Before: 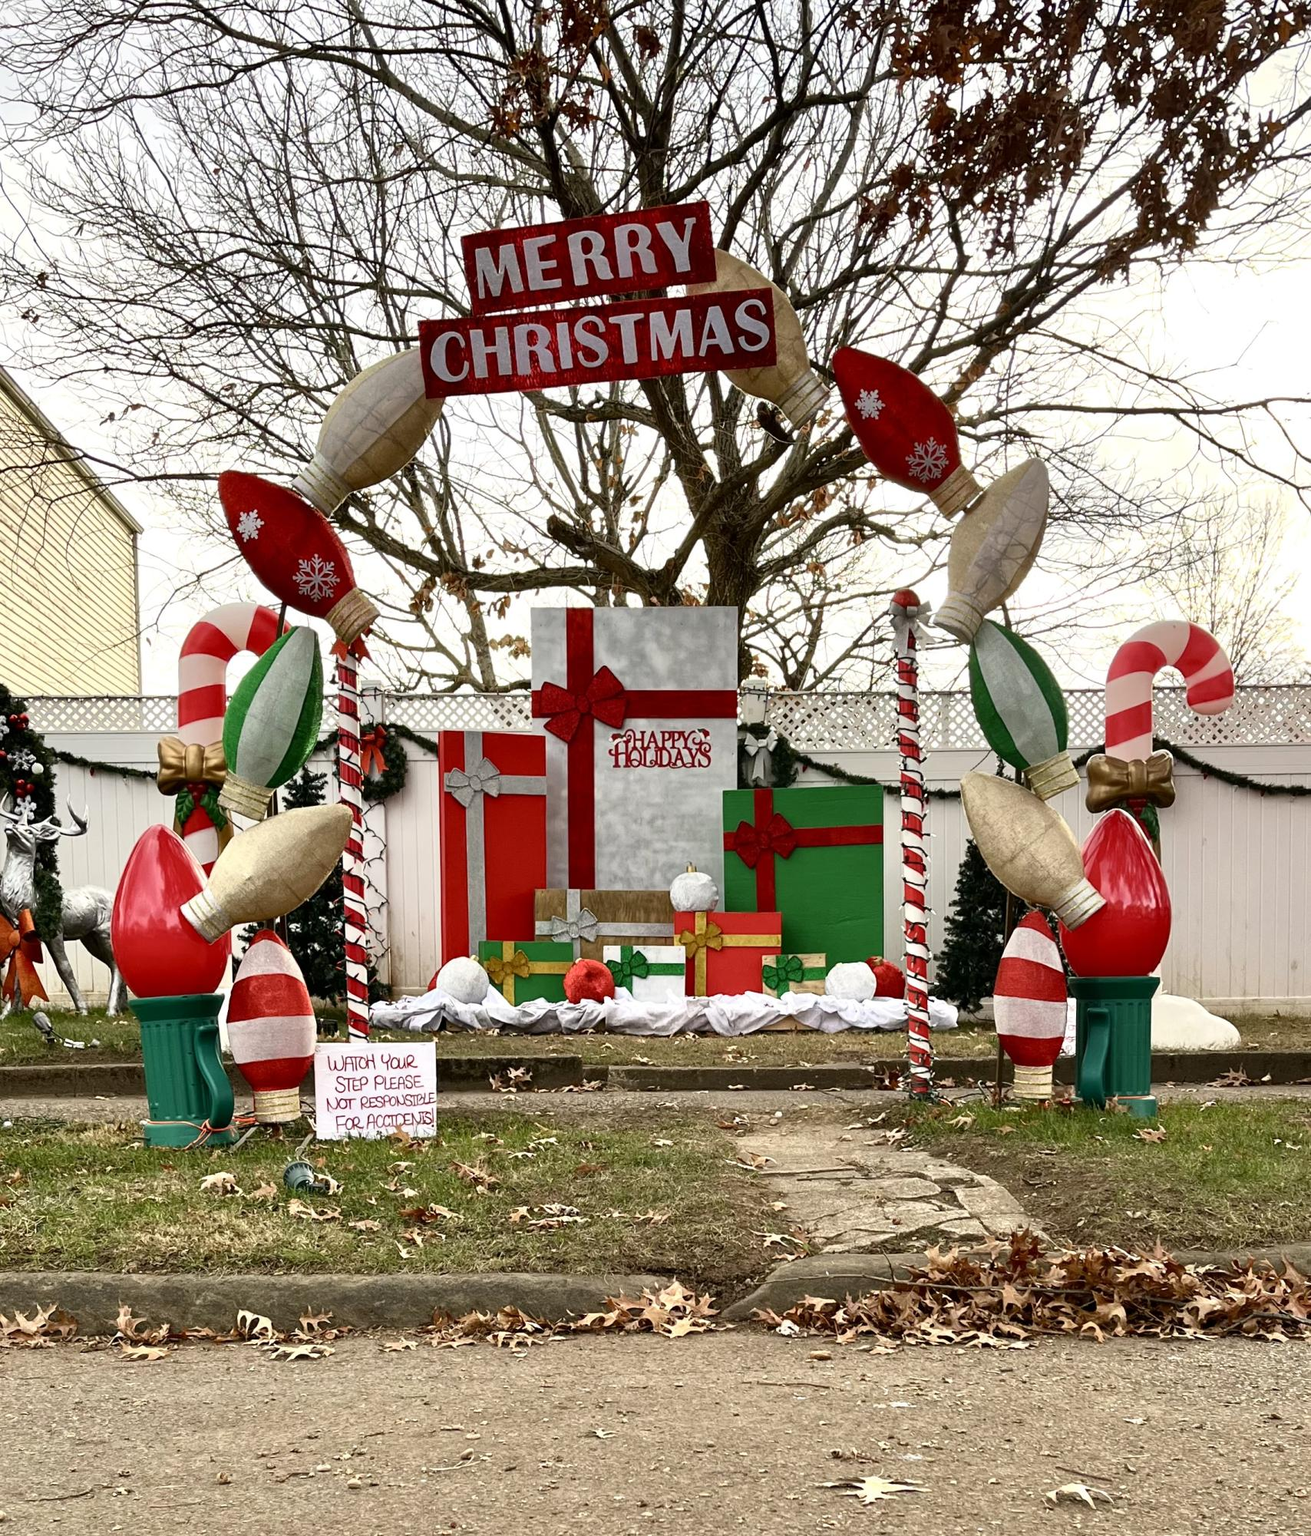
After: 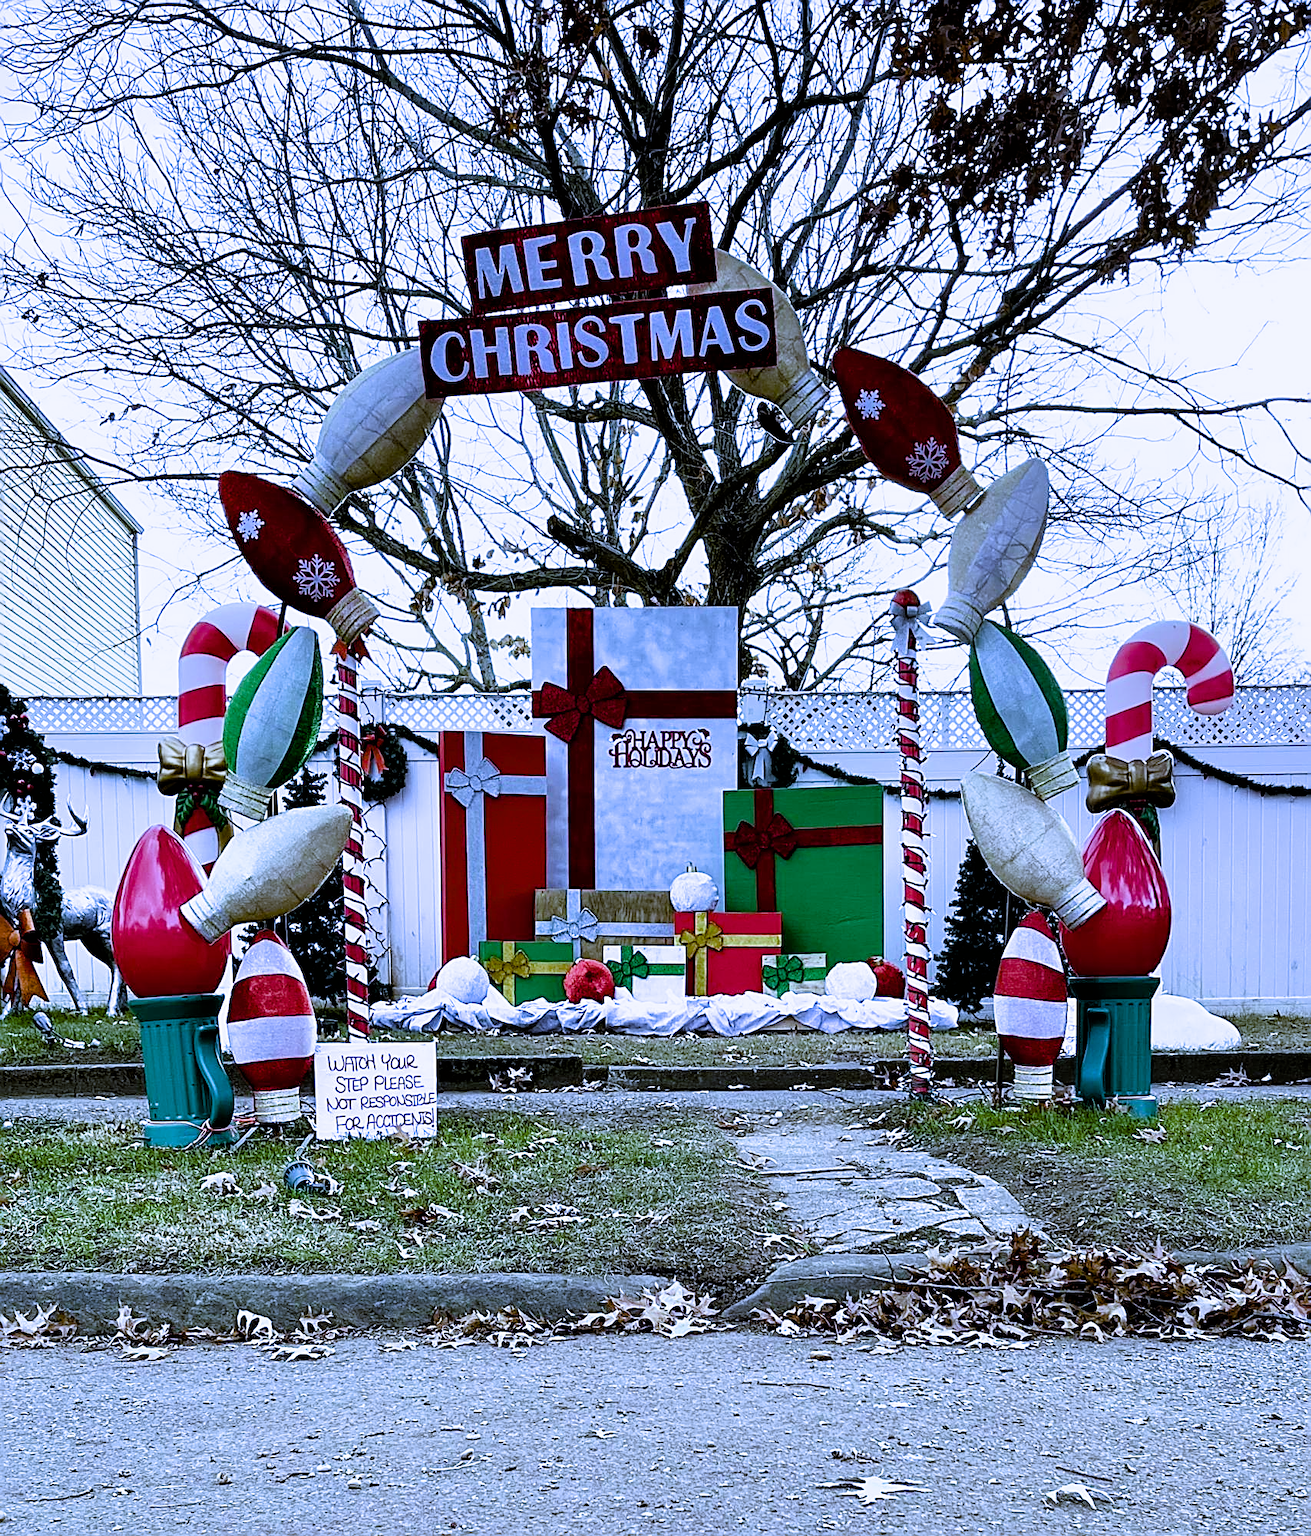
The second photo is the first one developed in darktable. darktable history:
white balance: red 0.766, blue 1.537
filmic rgb: black relative exposure -4.93 EV, white relative exposure 2.84 EV, hardness 3.72
sharpen: amount 0.901
exposure: black level correction 0, exposure 0.2 EV, compensate exposure bias true, compensate highlight preservation false
color balance rgb: perceptual saturation grading › global saturation 35%, perceptual saturation grading › highlights -30%, perceptual saturation grading › shadows 35%, perceptual brilliance grading › global brilliance 3%, perceptual brilliance grading › highlights -3%, perceptual brilliance grading › shadows 3%
